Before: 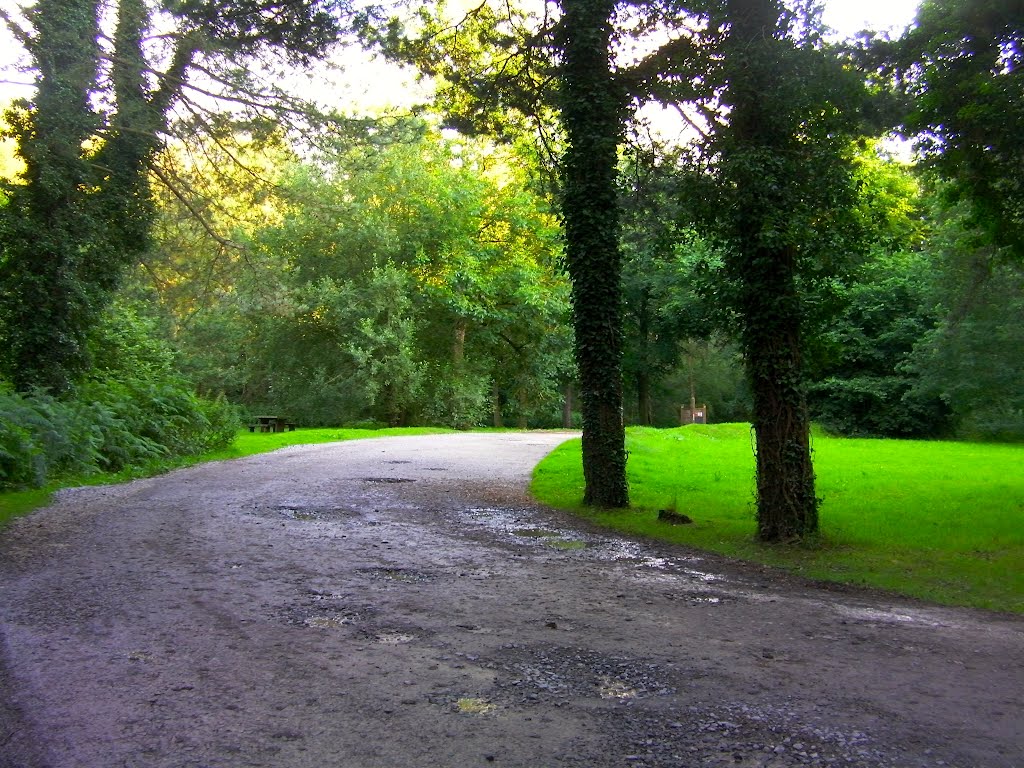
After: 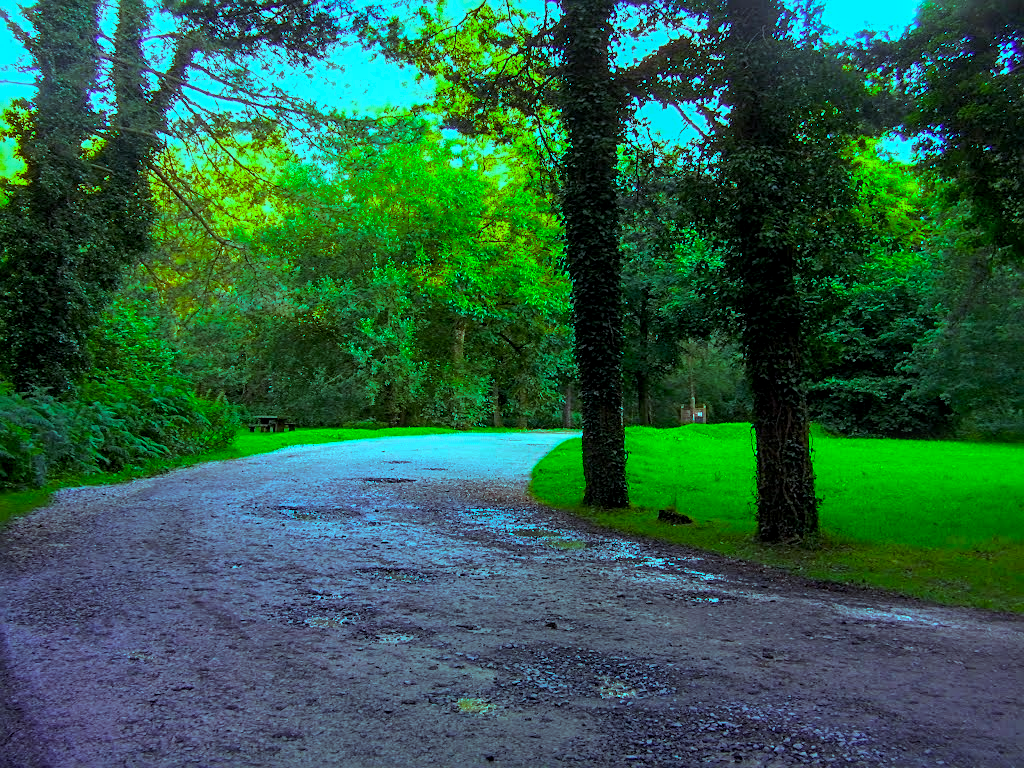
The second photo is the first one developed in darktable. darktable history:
sharpen: on, module defaults
color balance rgb: shadows lift › luminance -21.809%, shadows lift › chroma 6.692%, shadows lift › hue 270.38°, highlights gain › luminance -33.132%, highlights gain › chroma 5.555%, highlights gain › hue 219.63°, perceptual saturation grading › global saturation 61.211%, perceptual saturation grading › highlights 20.752%, perceptual saturation grading › shadows -49.415%, contrast 5.057%
local contrast: detail 130%
tone equalizer: on, module defaults
